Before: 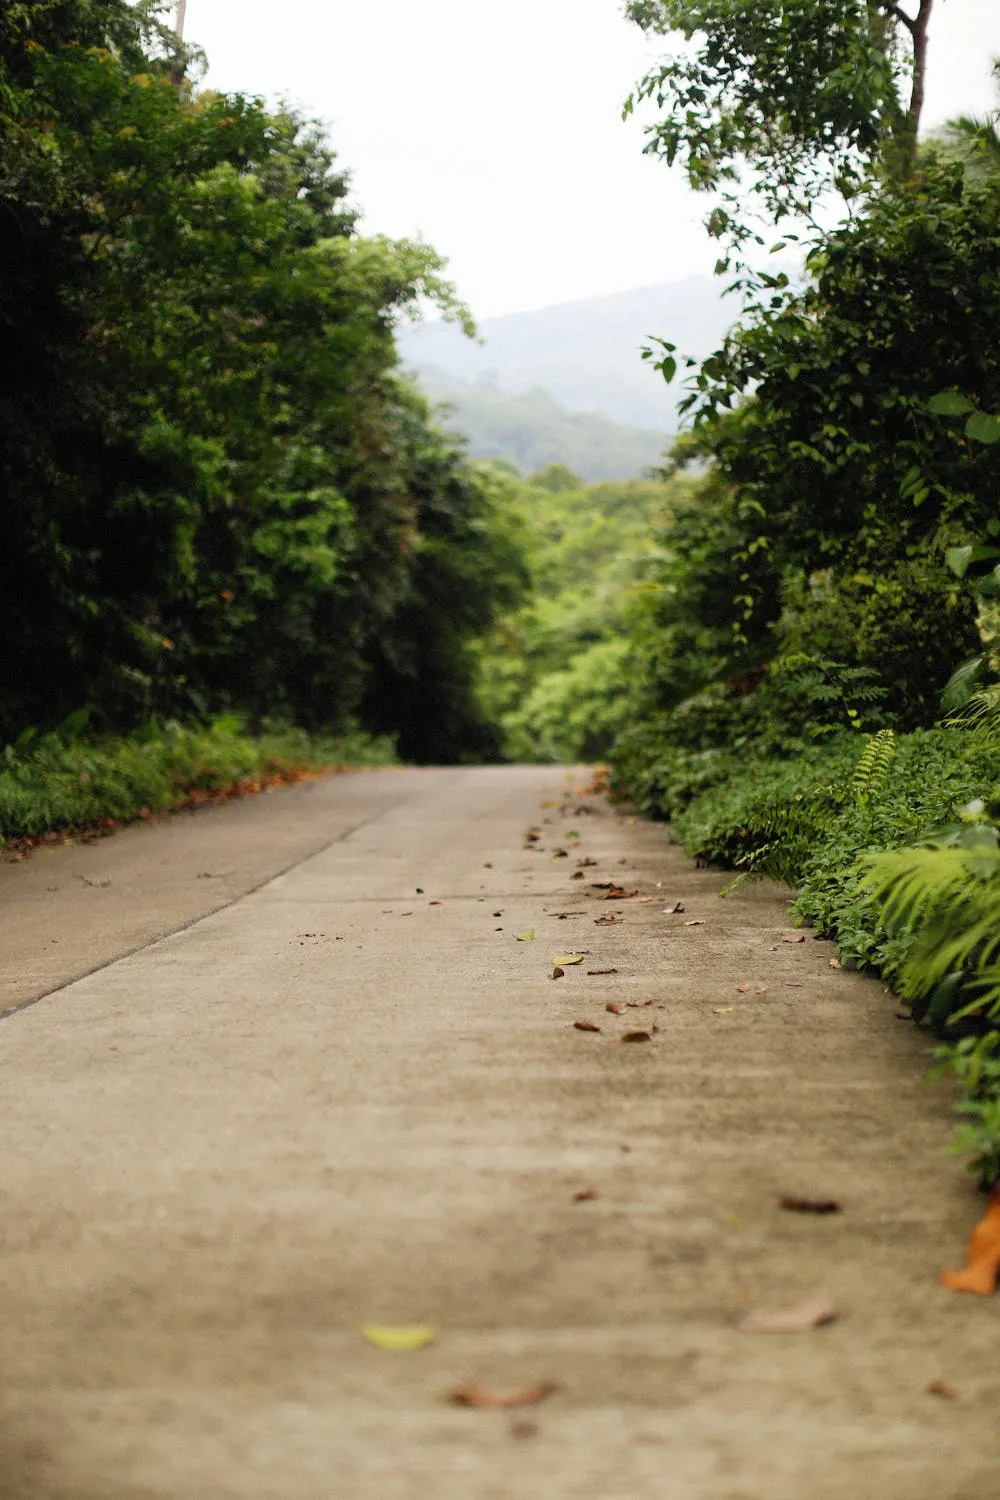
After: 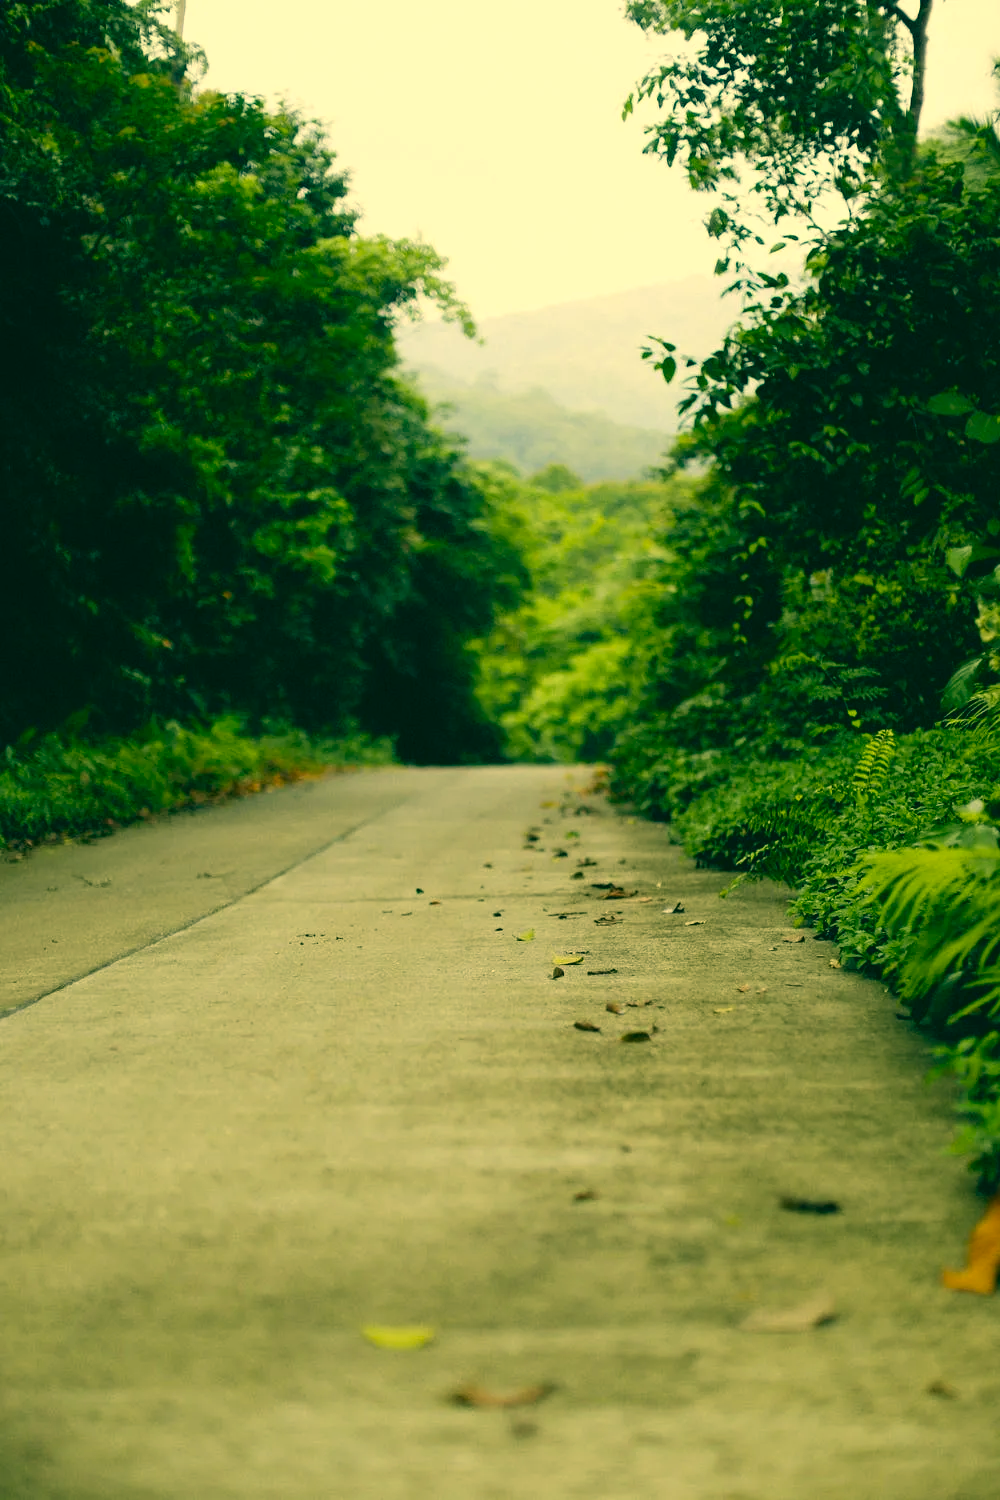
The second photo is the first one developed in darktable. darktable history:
tone equalizer: on, module defaults
color correction: highlights a* 1.87, highlights b* 34.22, shadows a* -35.99, shadows b* -6.04
